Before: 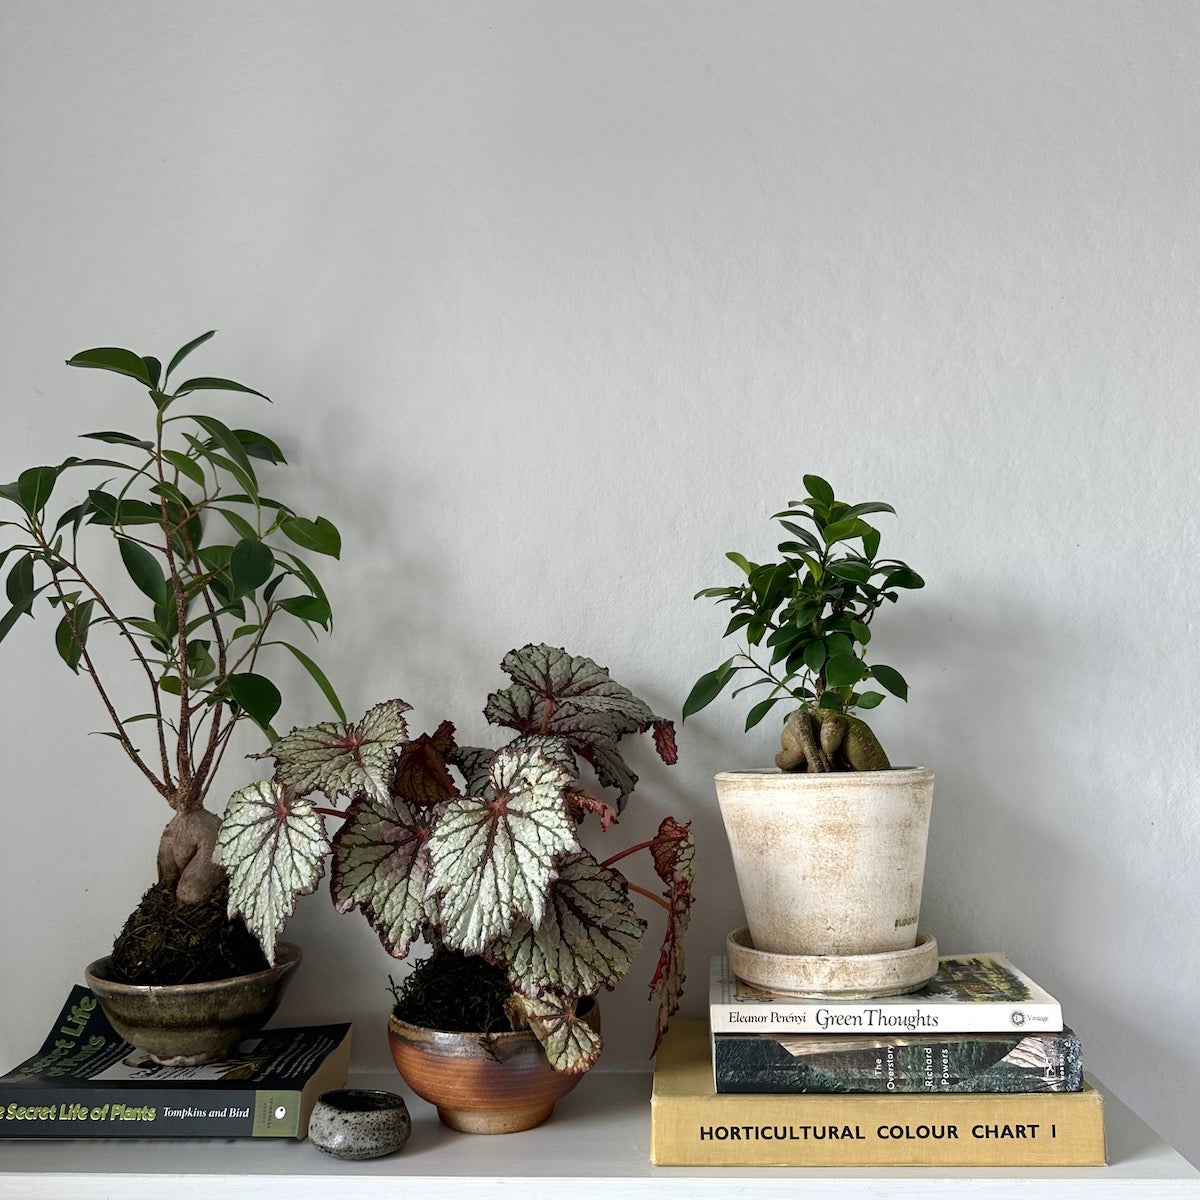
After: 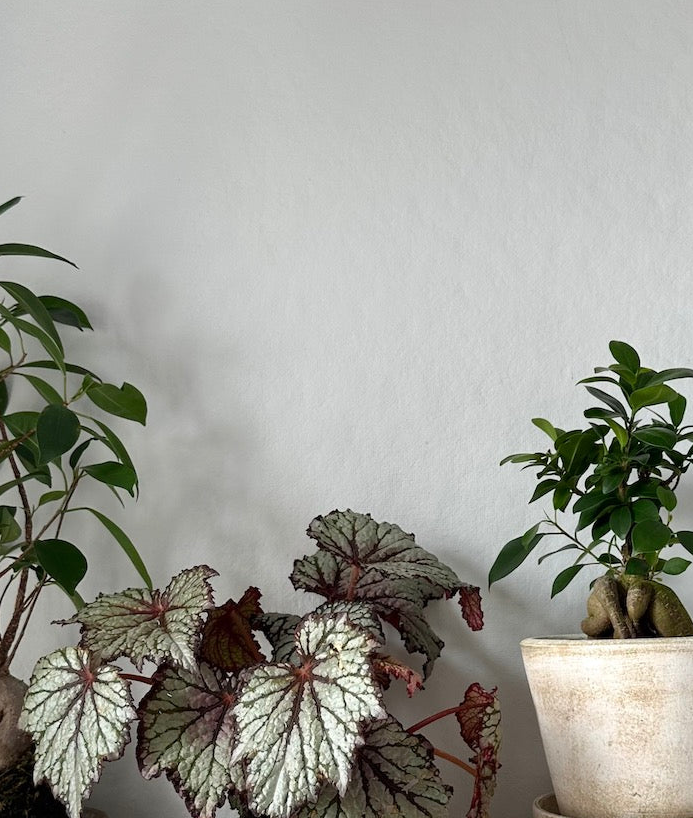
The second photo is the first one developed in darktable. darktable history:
crop: left 16.202%, top 11.208%, right 26.045%, bottom 20.557%
